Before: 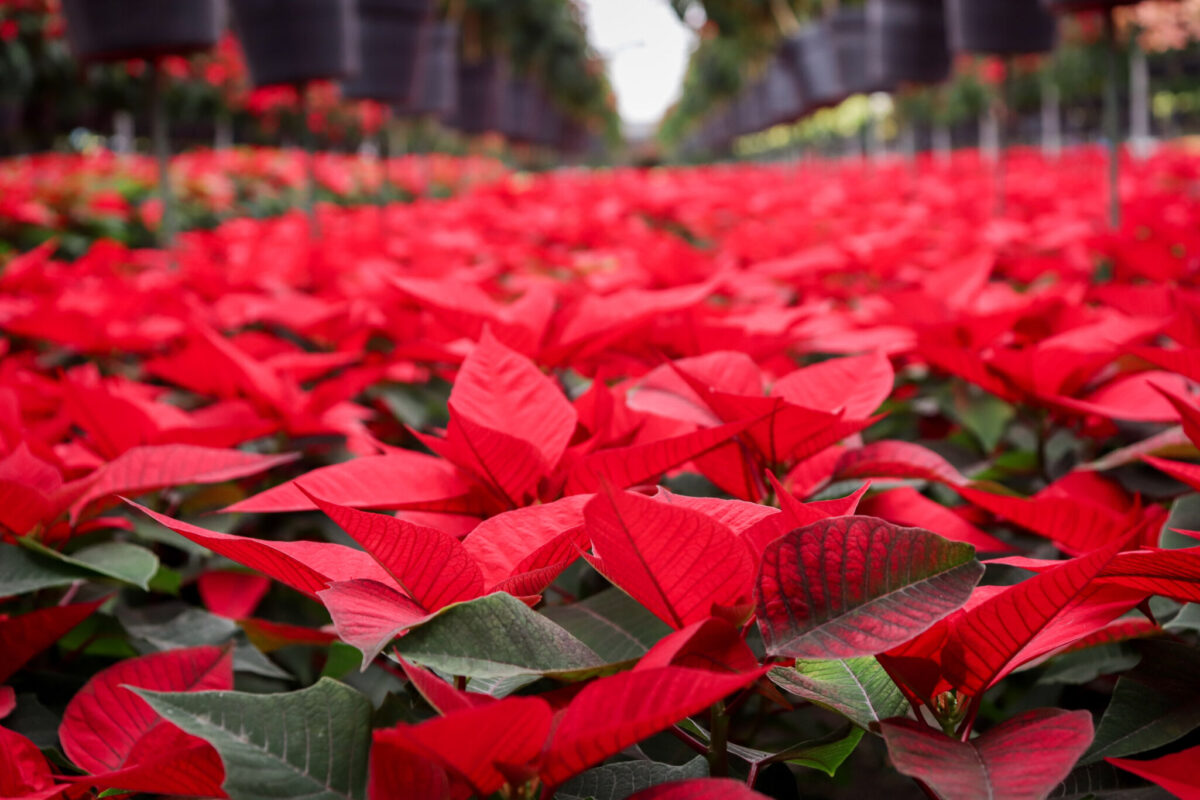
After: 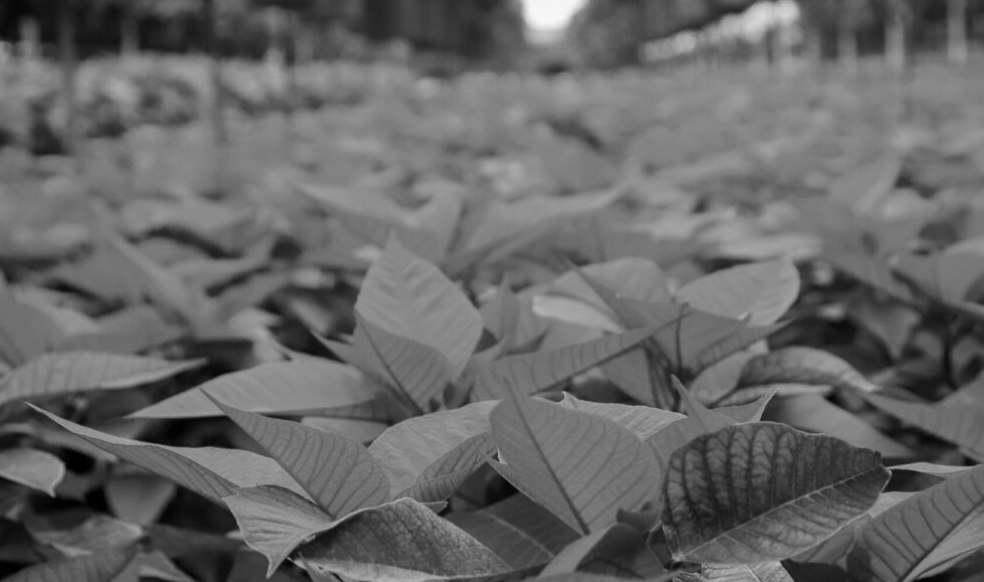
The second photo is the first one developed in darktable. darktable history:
crop: left 7.856%, top 11.836%, right 10.12%, bottom 15.387%
tone equalizer: -8 EV -0.55 EV
monochrome: on, module defaults
